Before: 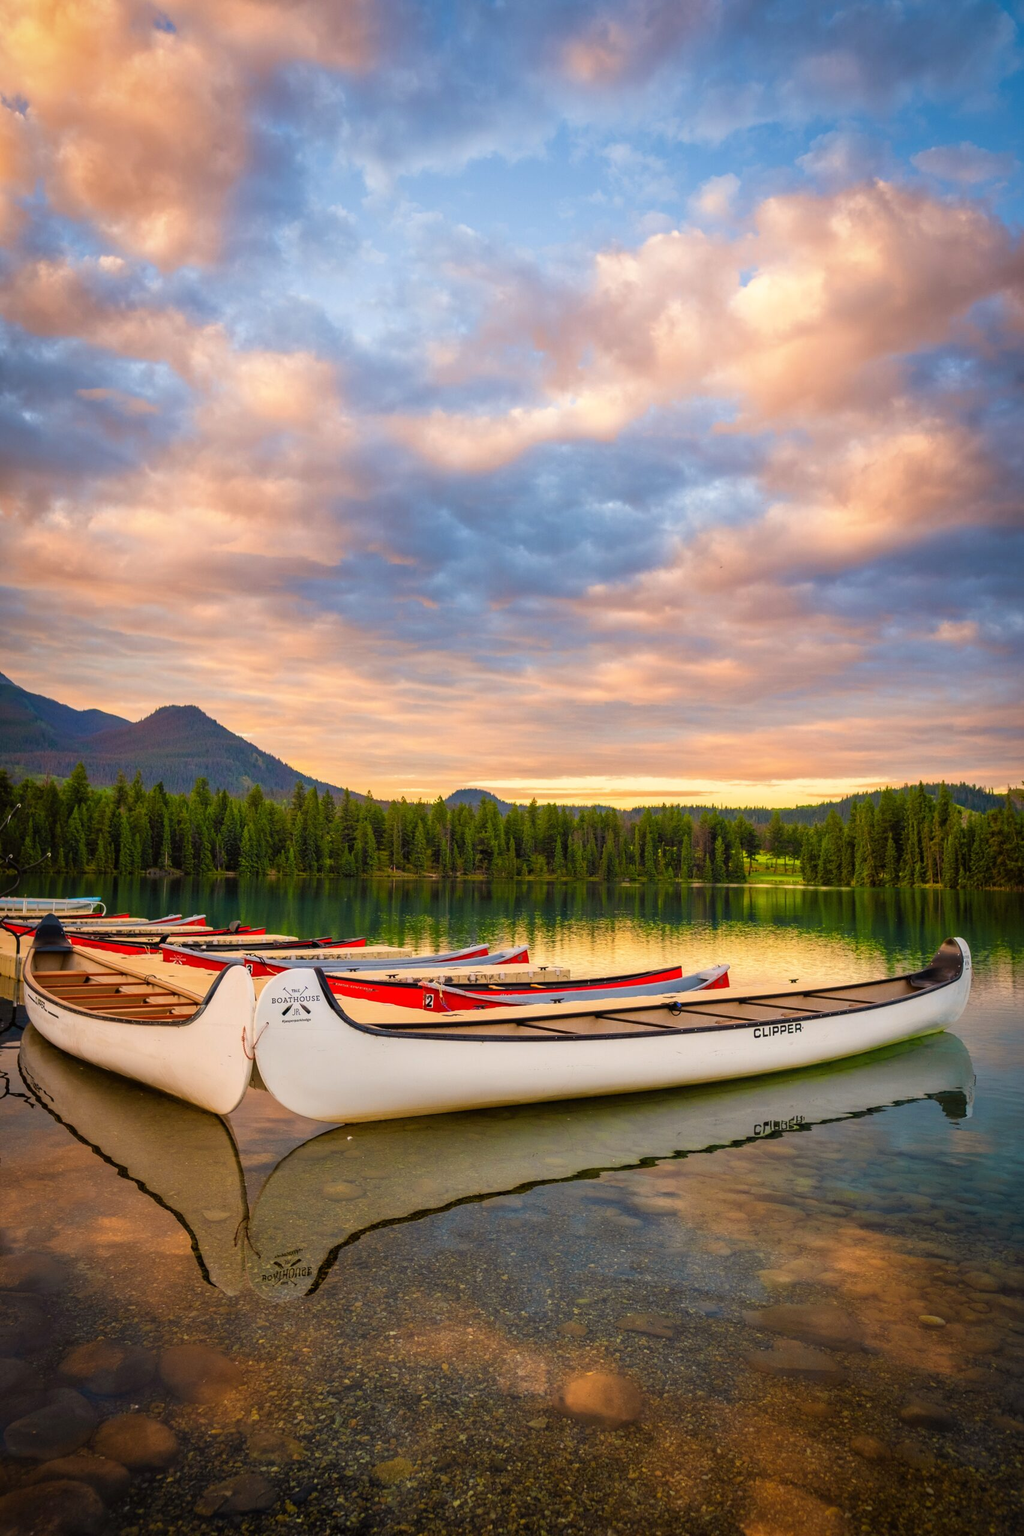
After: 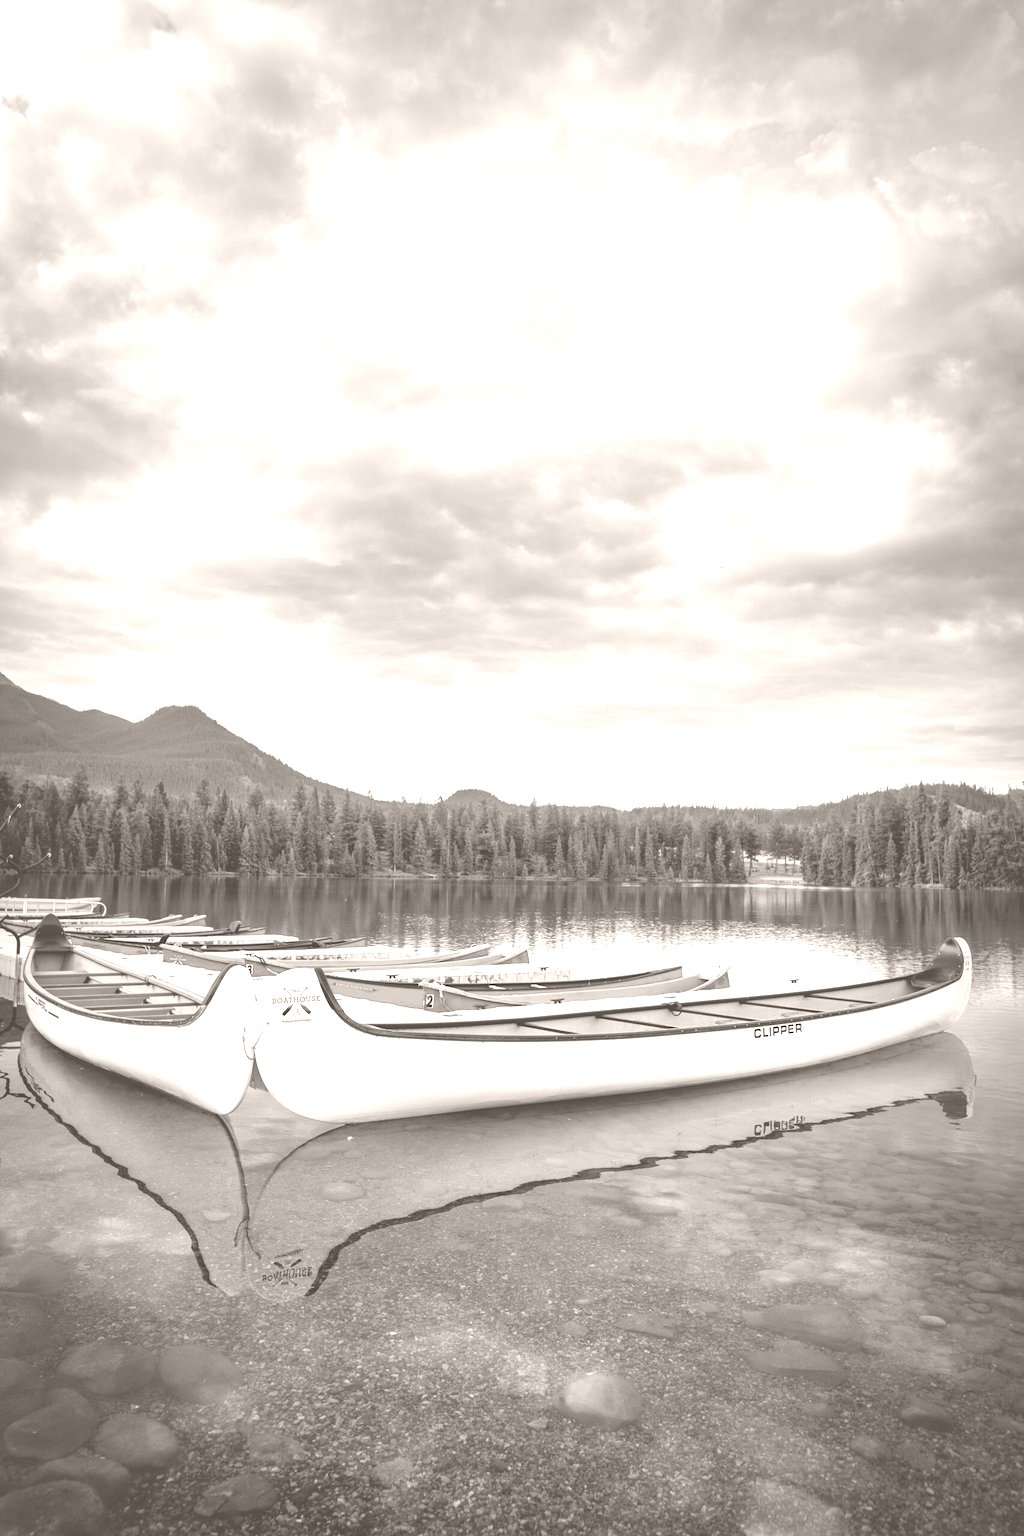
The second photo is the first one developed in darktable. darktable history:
colorize: hue 34.49°, saturation 35.33%, source mix 100%, lightness 55%, version 1
color balance rgb: perceptual saturation grading › global saturation 10%, global vibrance 10%
